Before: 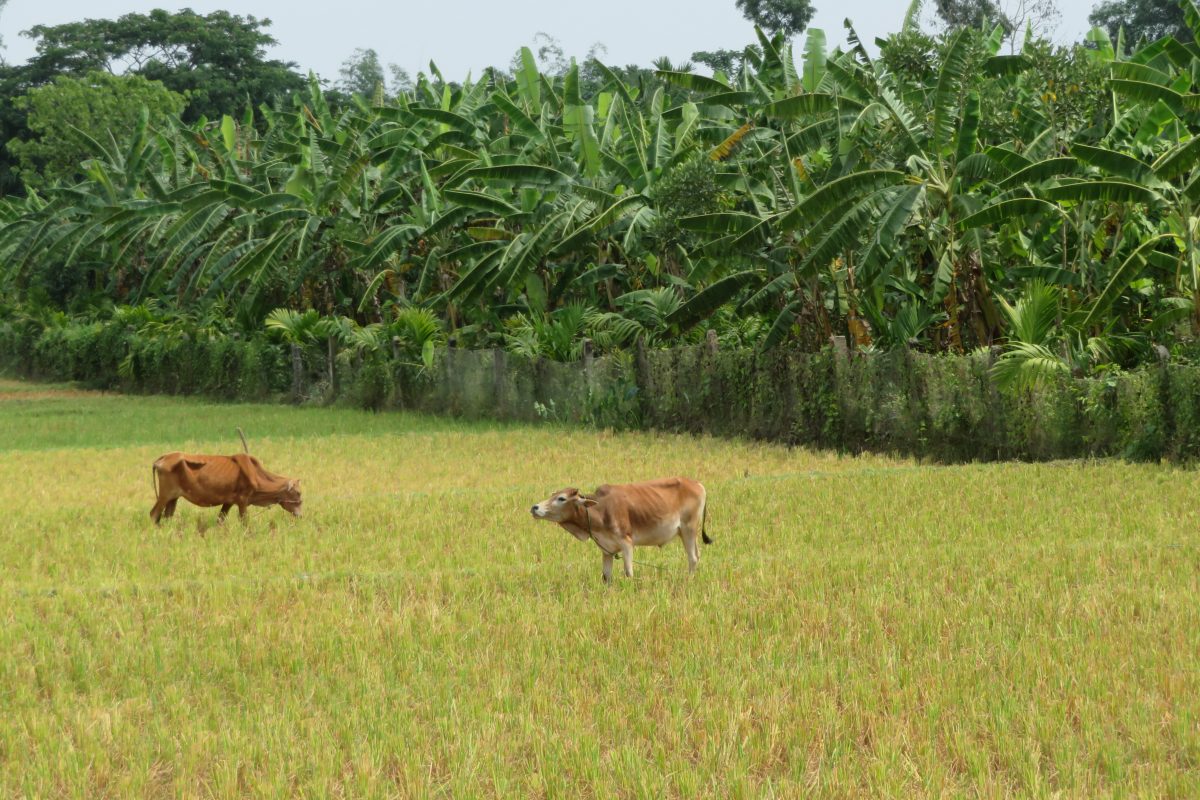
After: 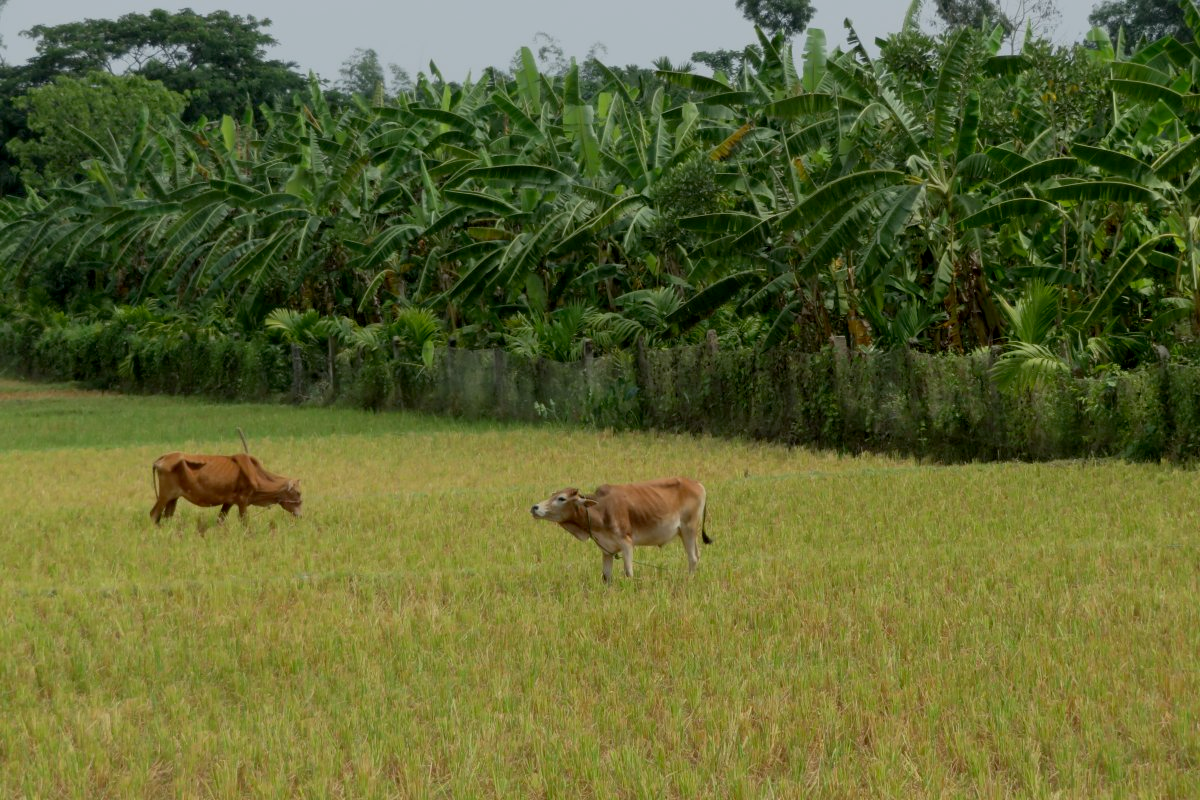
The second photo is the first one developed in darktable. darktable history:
exposure: black level correction 0.009, exposure -0.663 EV, compensate highlight preservation false
